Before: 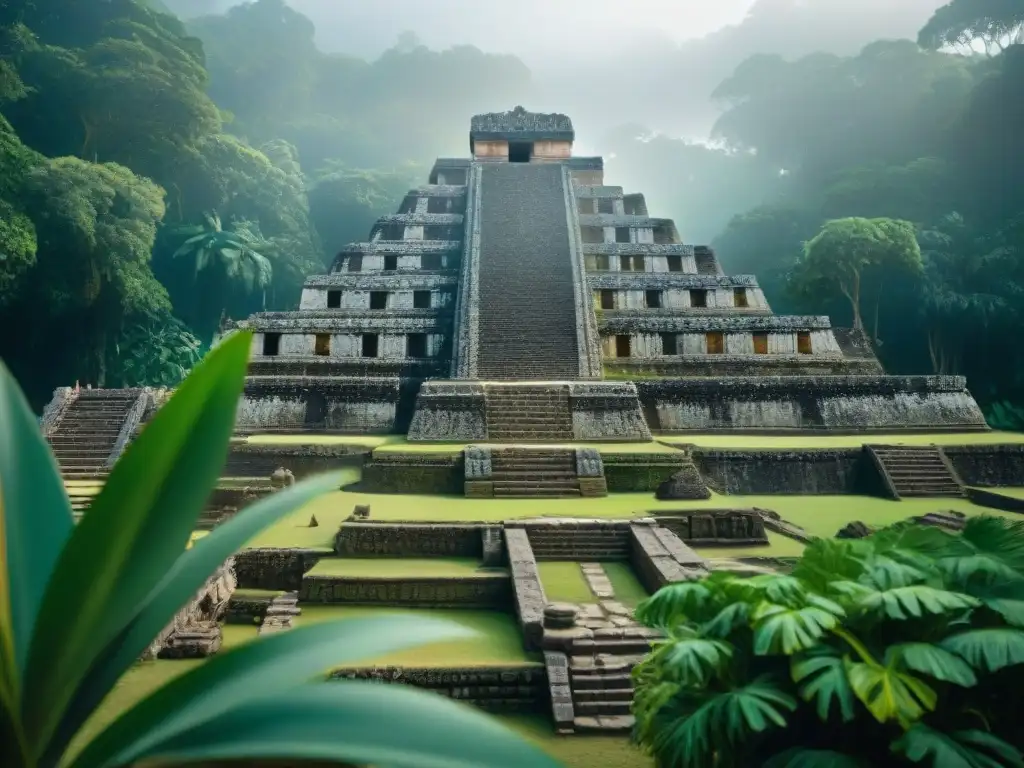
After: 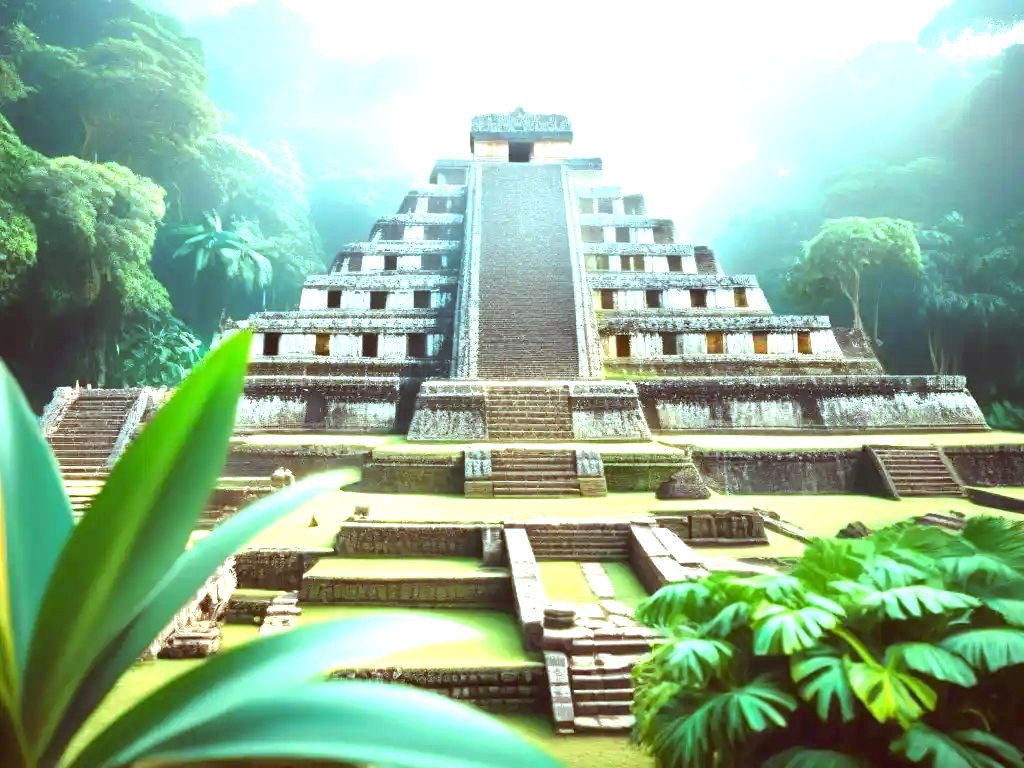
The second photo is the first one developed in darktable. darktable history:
exposure: exposure 1.998 EV, compensate highlight preservation false
color correction: highlights a* -7.1, highlights b* -0.199, shadows a* 20.12, shadows b* 11.89
